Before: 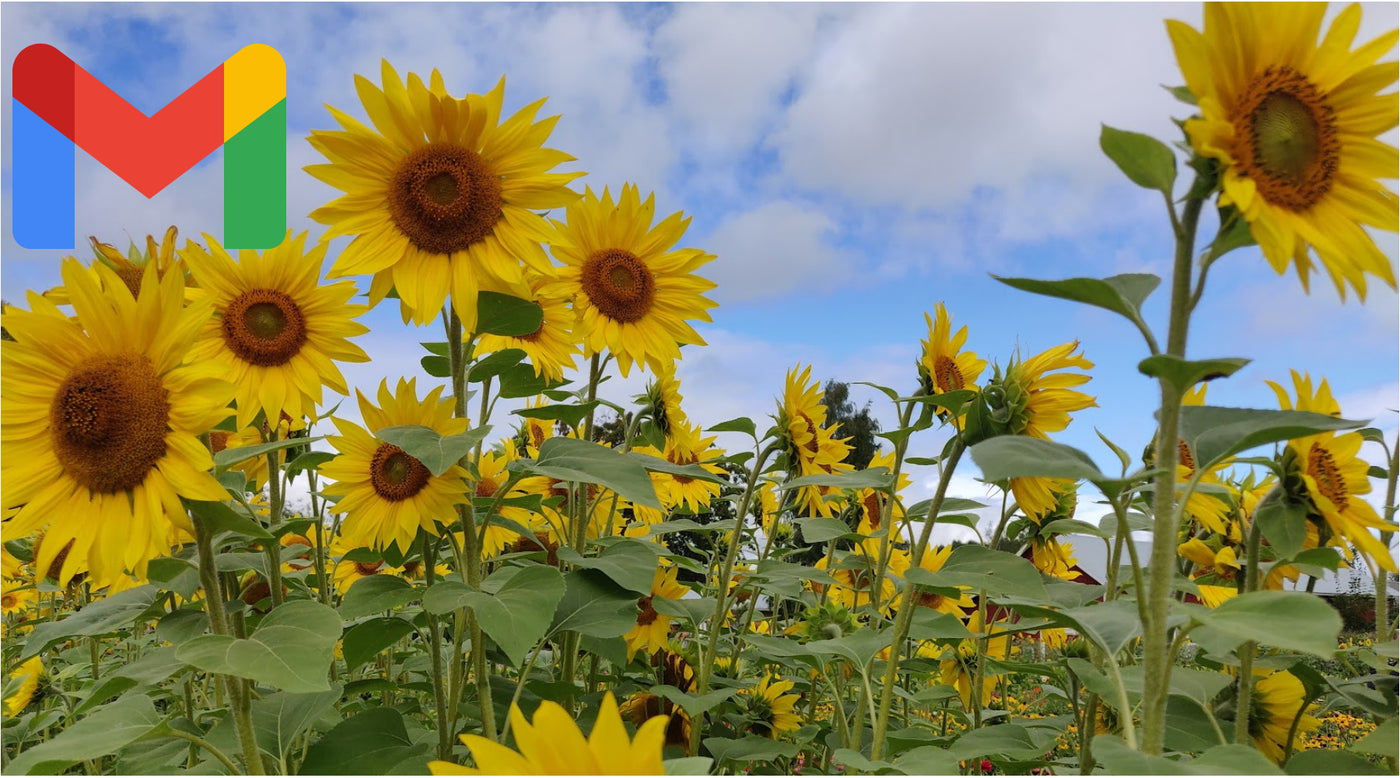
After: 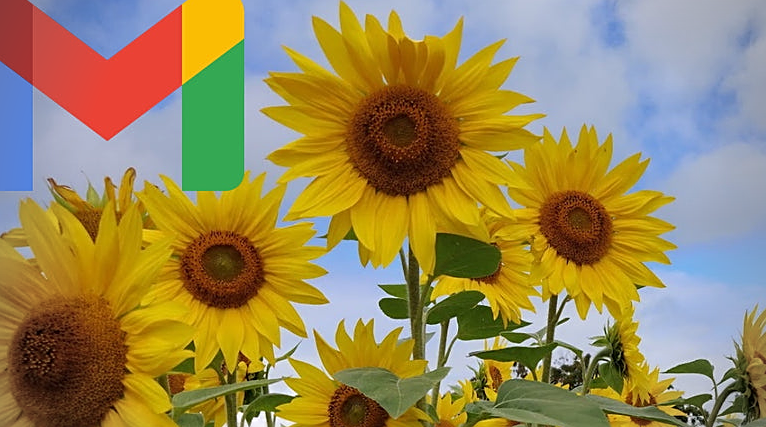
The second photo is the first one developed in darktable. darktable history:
crop and rotate: left 3.047%, top 7.509%, right 42.236%, bottom 37.598%
vignetting: on, module defaults
sharpen: on, module defaults
